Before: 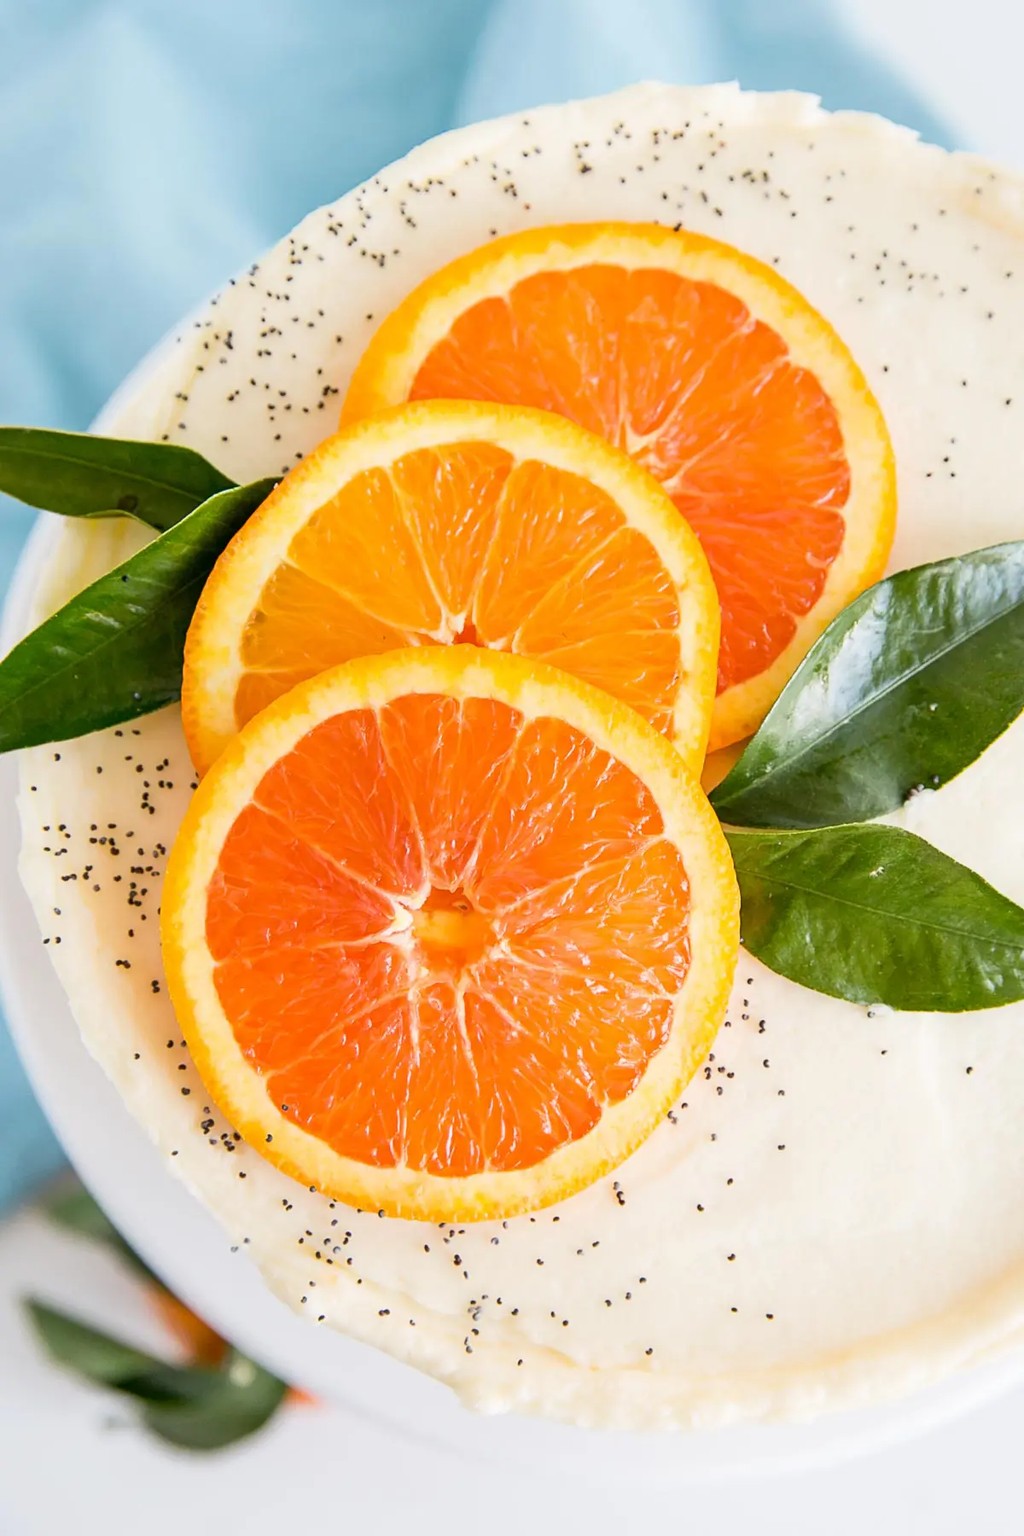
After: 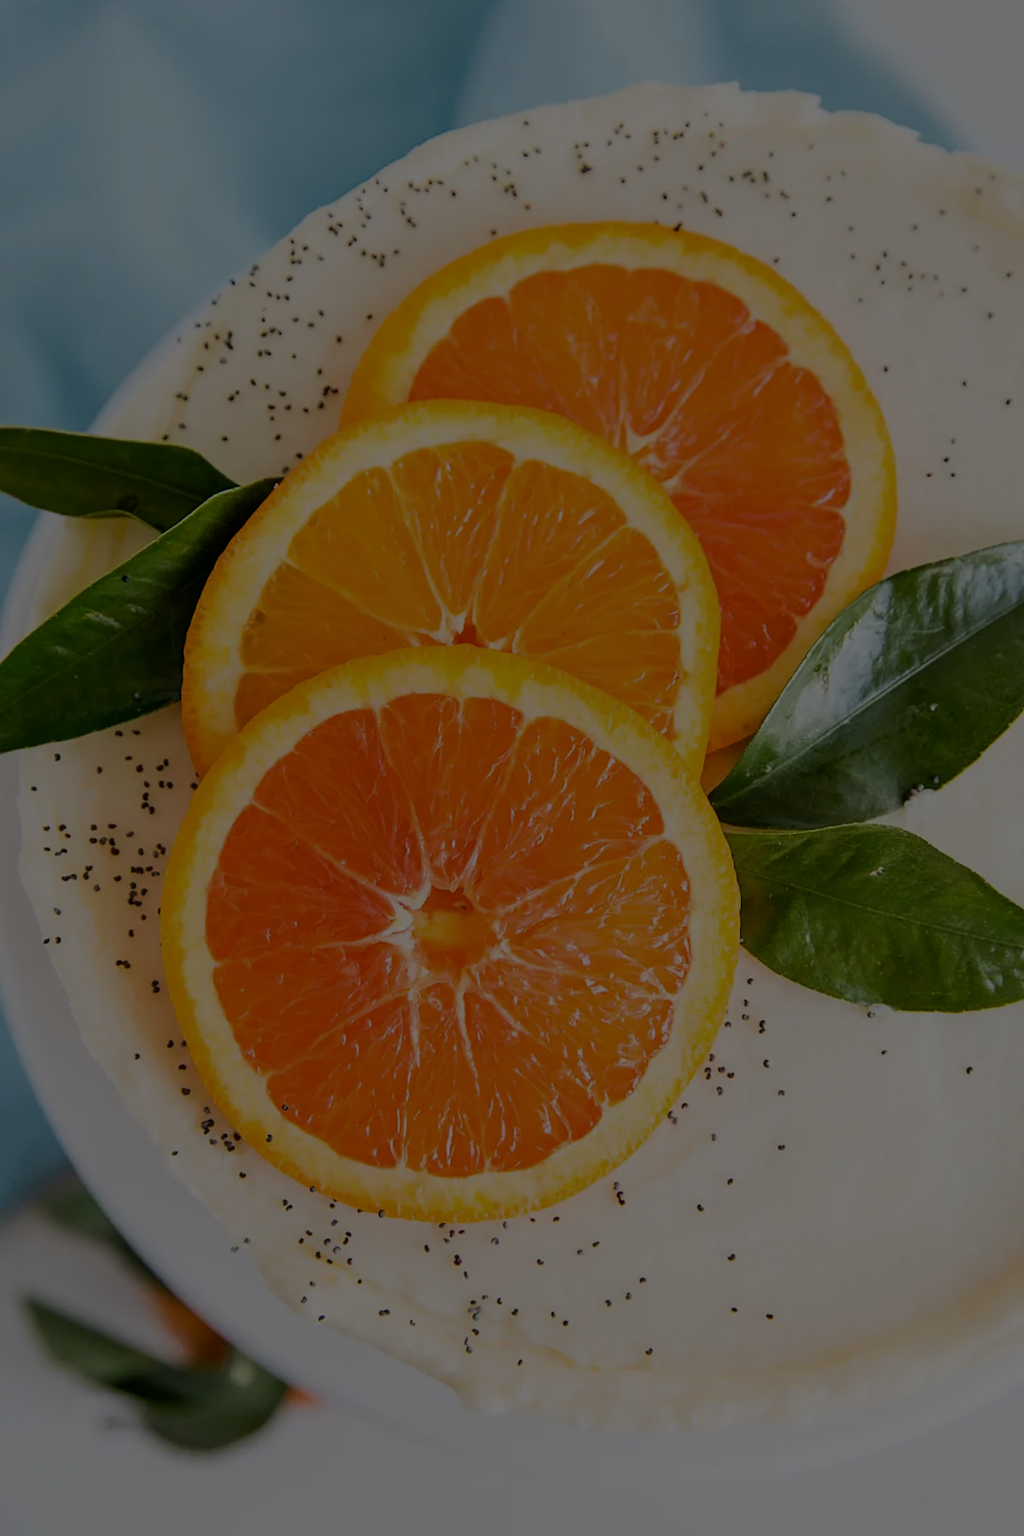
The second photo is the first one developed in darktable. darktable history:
exposure: exposure -2.423 EV, compensate highlight preservation false
